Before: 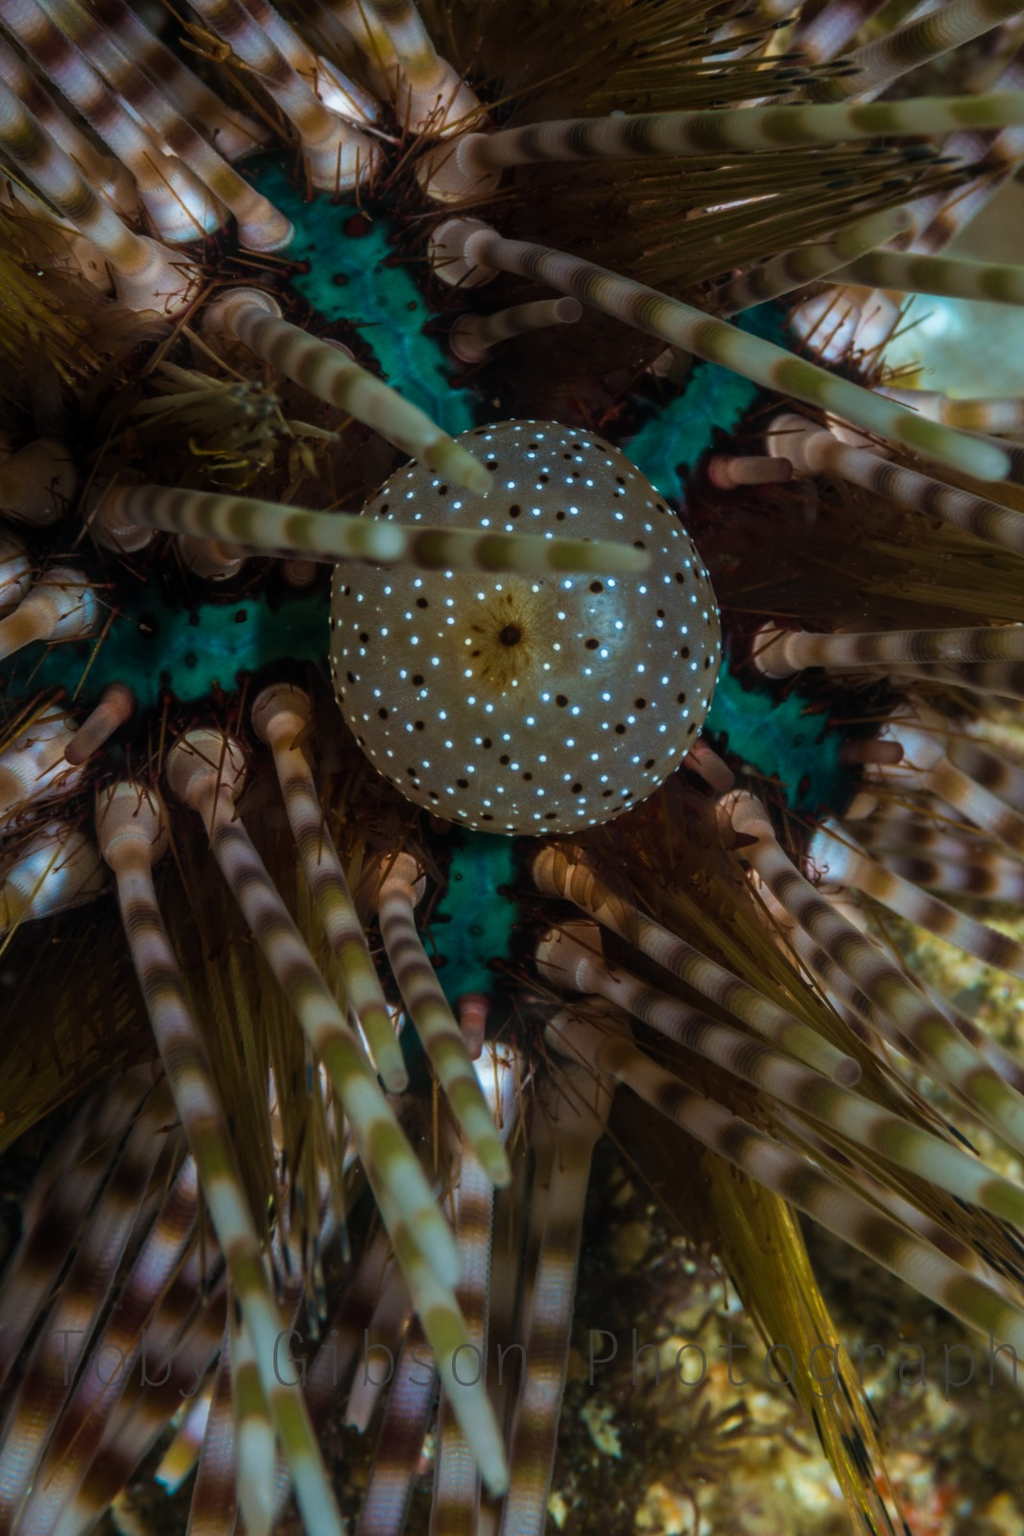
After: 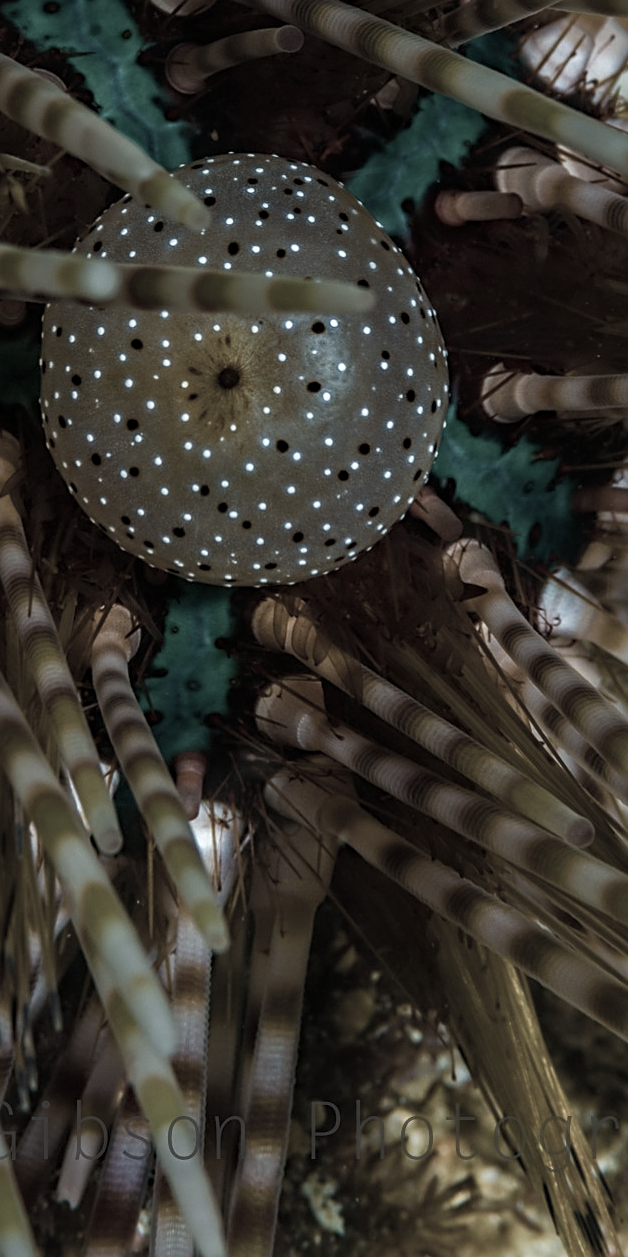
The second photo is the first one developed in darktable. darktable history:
haze removal: compatibility mode true, adaptive false
crop and rotate: left 28.43%, top 17.805%, right 12.689%, bottom 3.615%
color balance rgb: linear chroma grading › global chroma 20.09%, perceptual saturation grading › global saturation 20%, perceptual saturation grading › highlights -25.333%, perceptual saturation grading › shadows 24.77%
color correction: highlights b* -0.055, saturation 0.292
sharpen: on, module defaults
